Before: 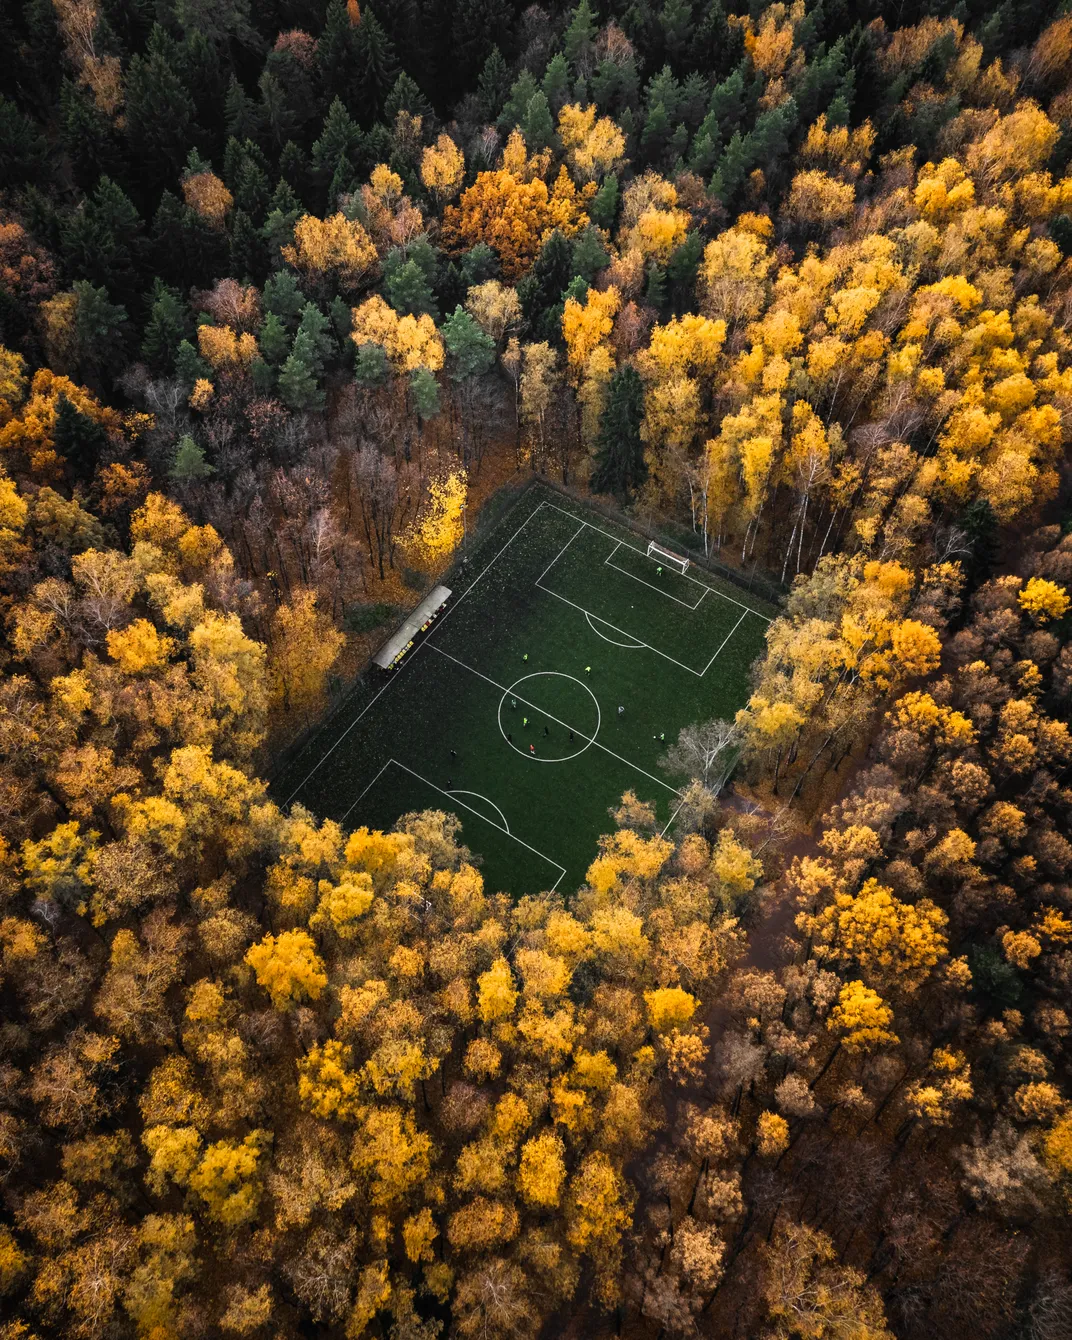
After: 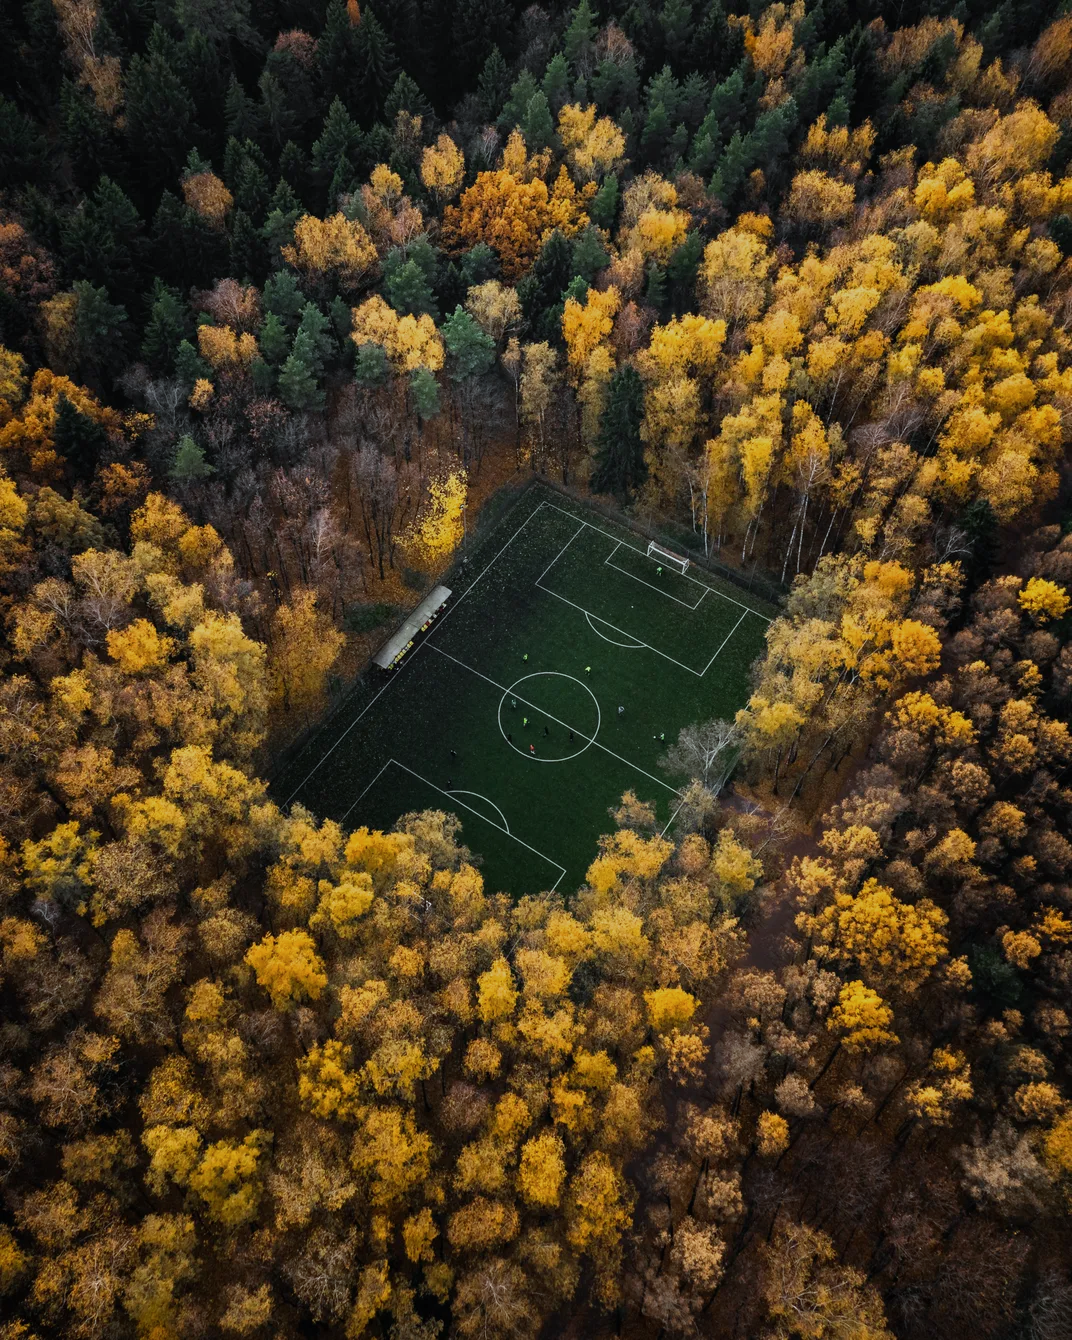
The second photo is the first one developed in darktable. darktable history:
exposure: exposure -0.462 EV, compensate highlight preservation false
color calibration: illuminant Planckian (black body), adaptation linear Bradford (ICC v4), x 0.361, y 0.366, temperature 4511.61 K, saturation algorithm version 1 (2020)
